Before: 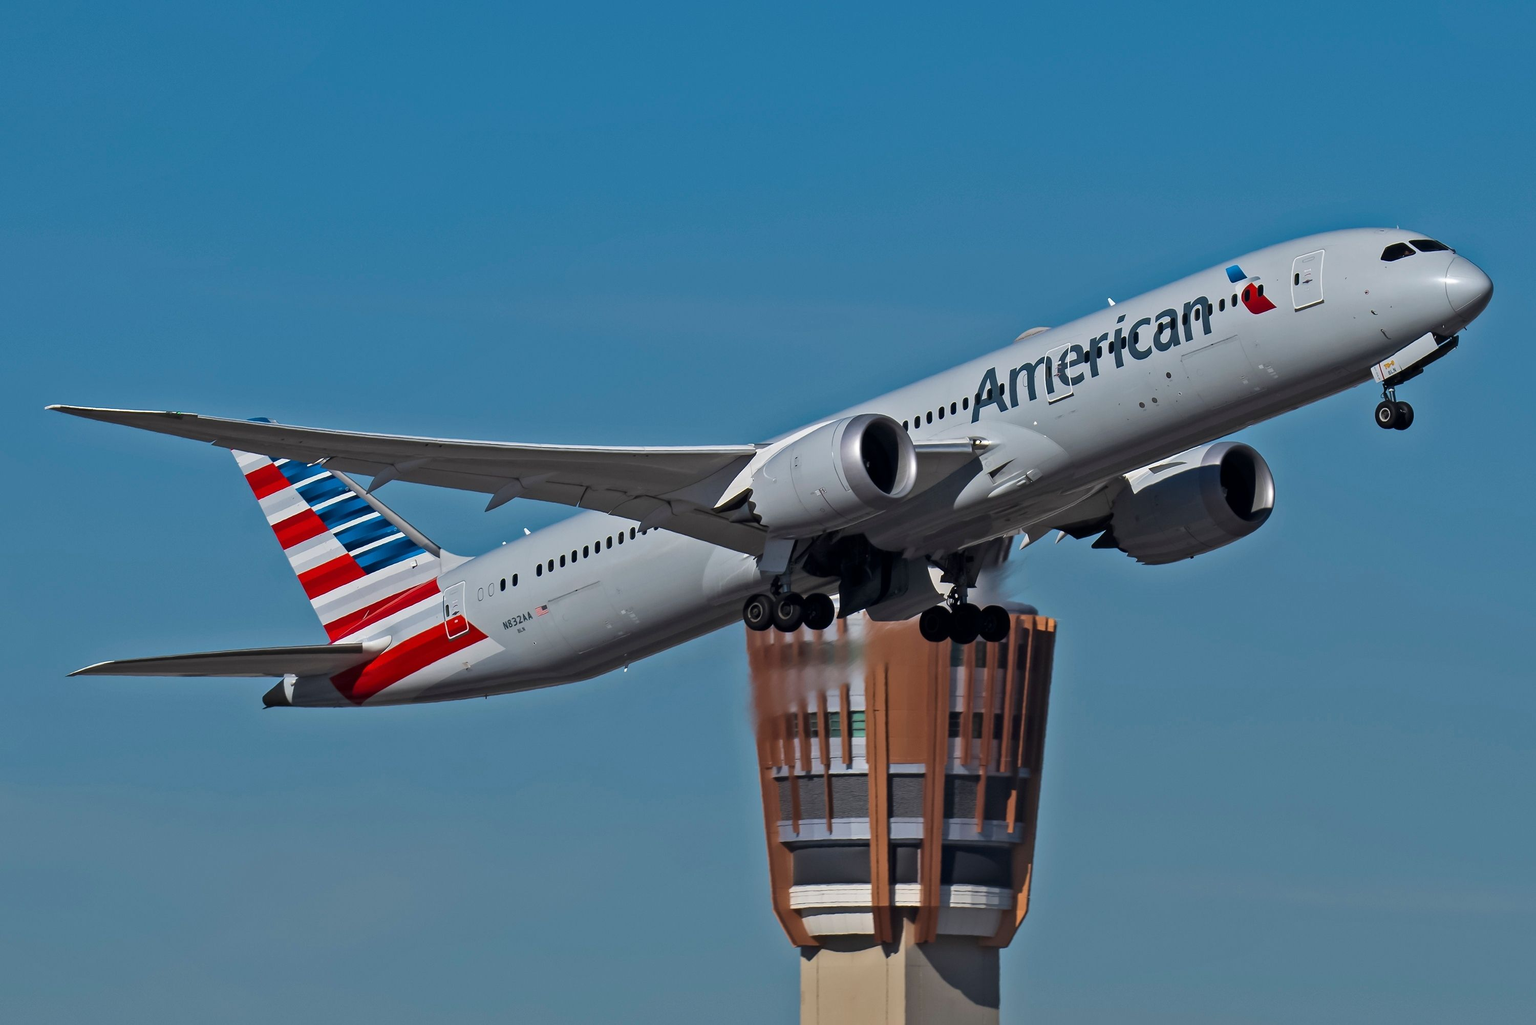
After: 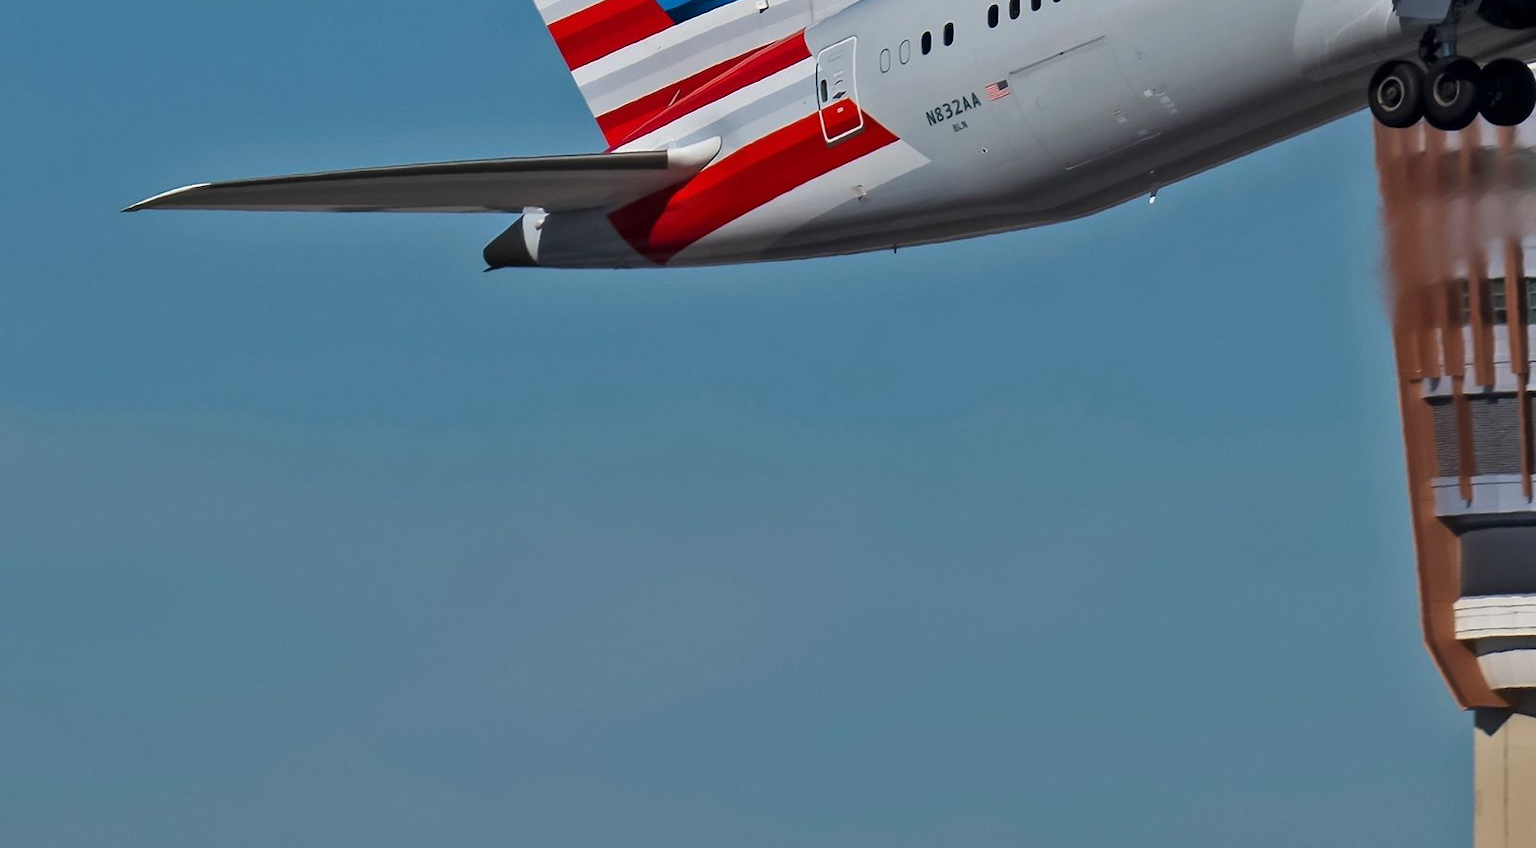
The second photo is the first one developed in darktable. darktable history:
crop and rotate: top 54.788%, right 45.691%, bottom 0.2%
